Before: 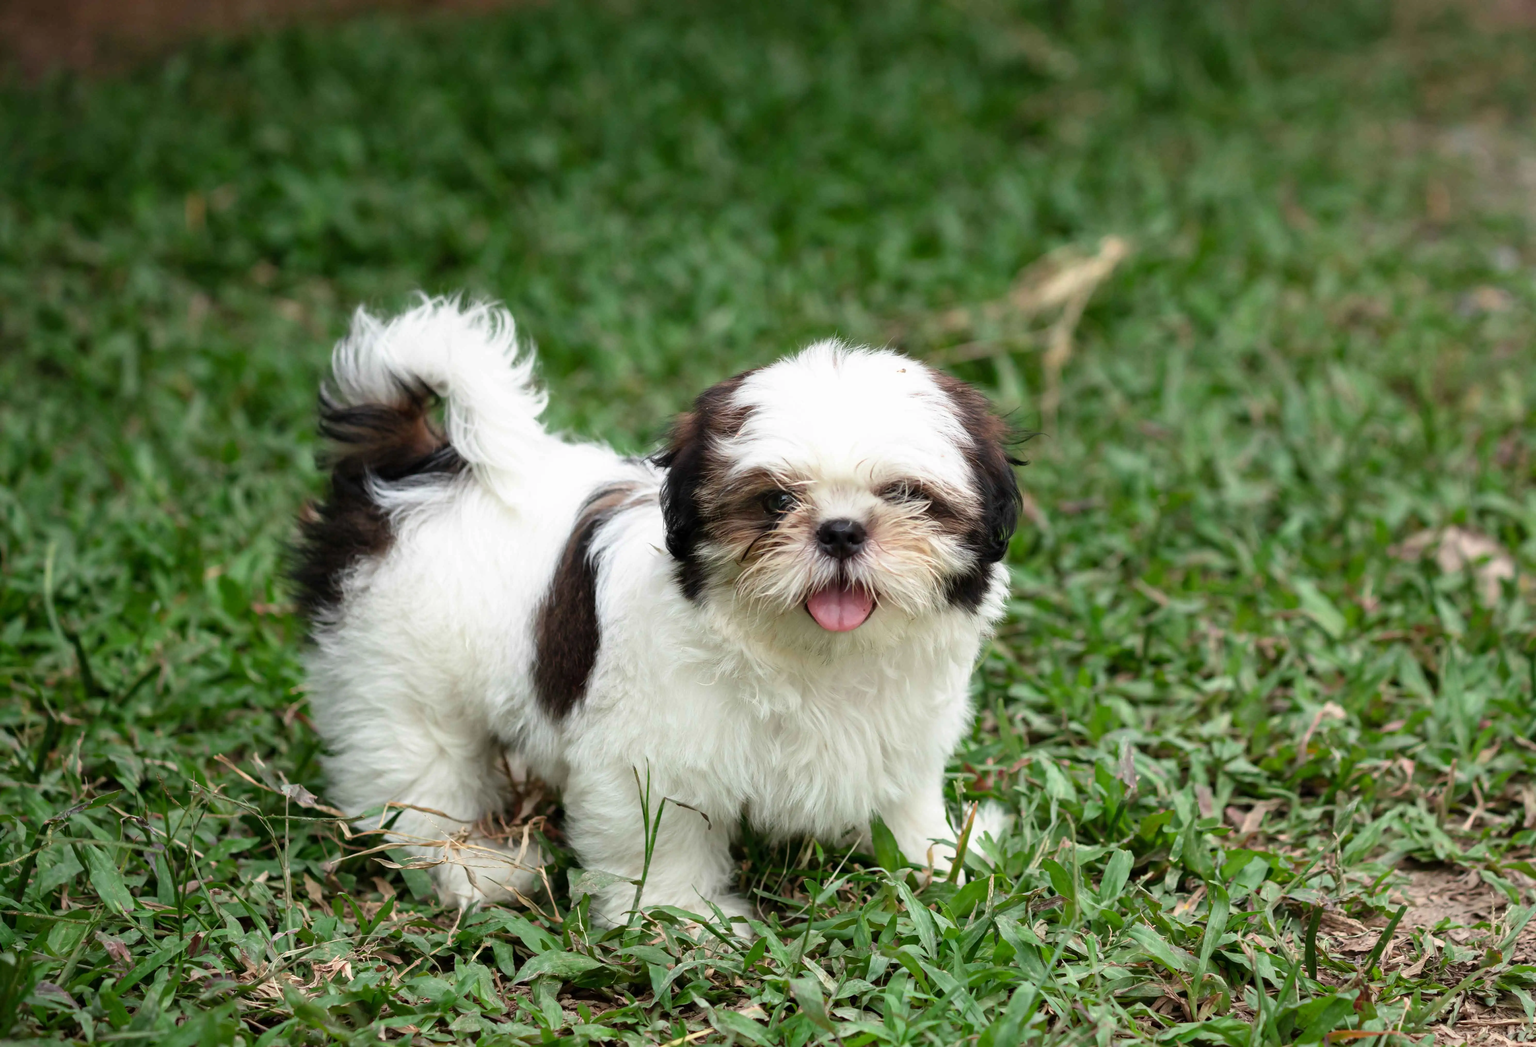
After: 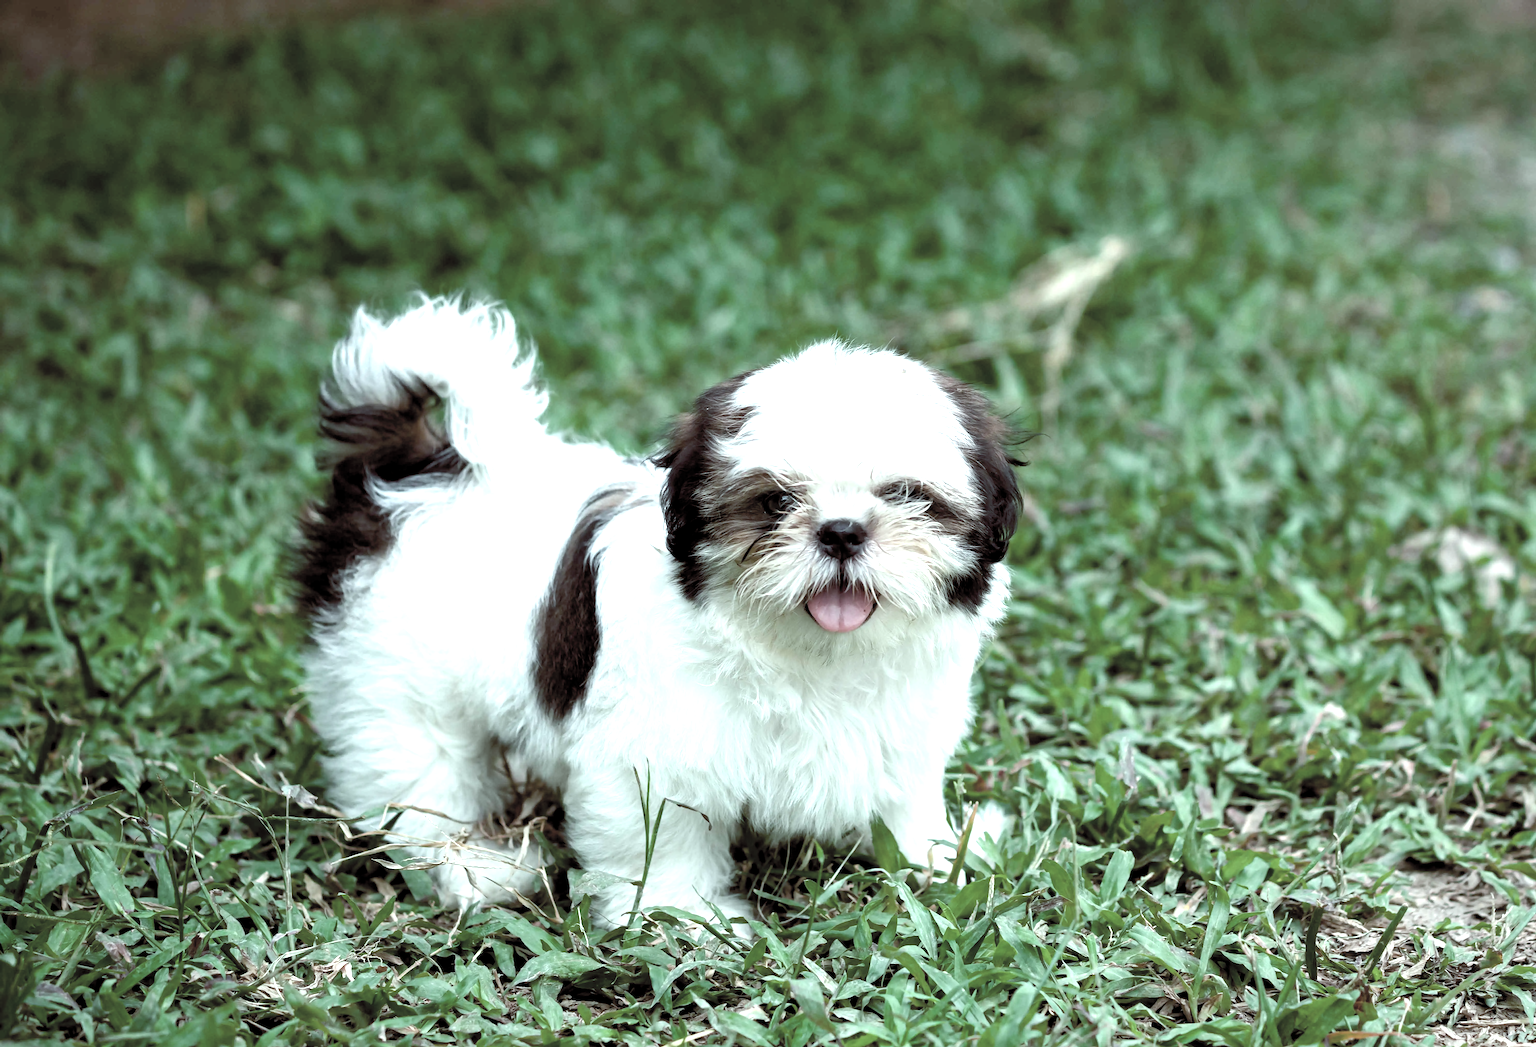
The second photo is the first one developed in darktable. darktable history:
color balance rgb: shadows lift › luminance -7.7%, shadows lift › chroma 2.13%, shadows lift › hue 200.79°, power › luminance -7.77%, power › chroma 2.27%, power › hue 220.69°, highlights gain › luminance 15.15%, highlights gain › chroma 4%, highlights gain › hue 209.35°, global offset › luminance -0.21%, global offset › chroma 0.27%, perceptual saturation grading › global saturation 24.42%, perceptual saturation grading › highlights -24.42%, perceptual saturation grading › mid-tones 24.42%, perceptual saturation grading › shadows 40%, perceptual brilliance grading › global brilliance -5%, perceptual brilliance grading › highlights 24.42%, perceptual brilliance grading › mid-tones 7%, perceptual brilliance grading › shadows -5%
sharpen: radius 0.969, amount 0.604
contrast brightness saturation: brightness 0.18, saturation -0.5
